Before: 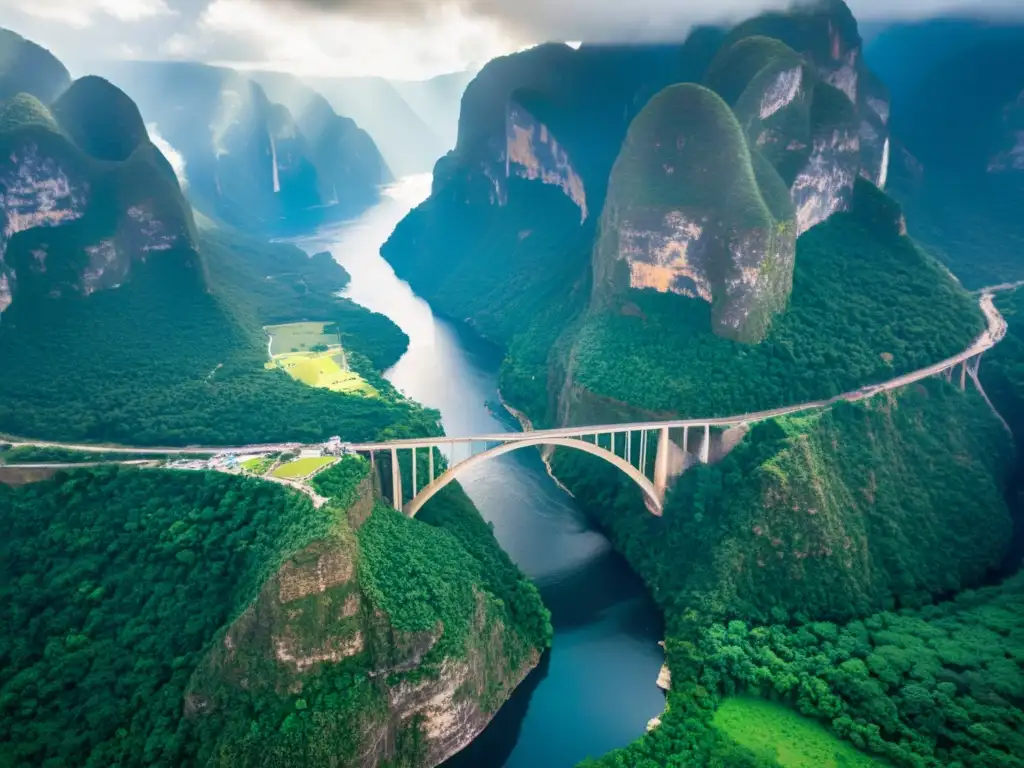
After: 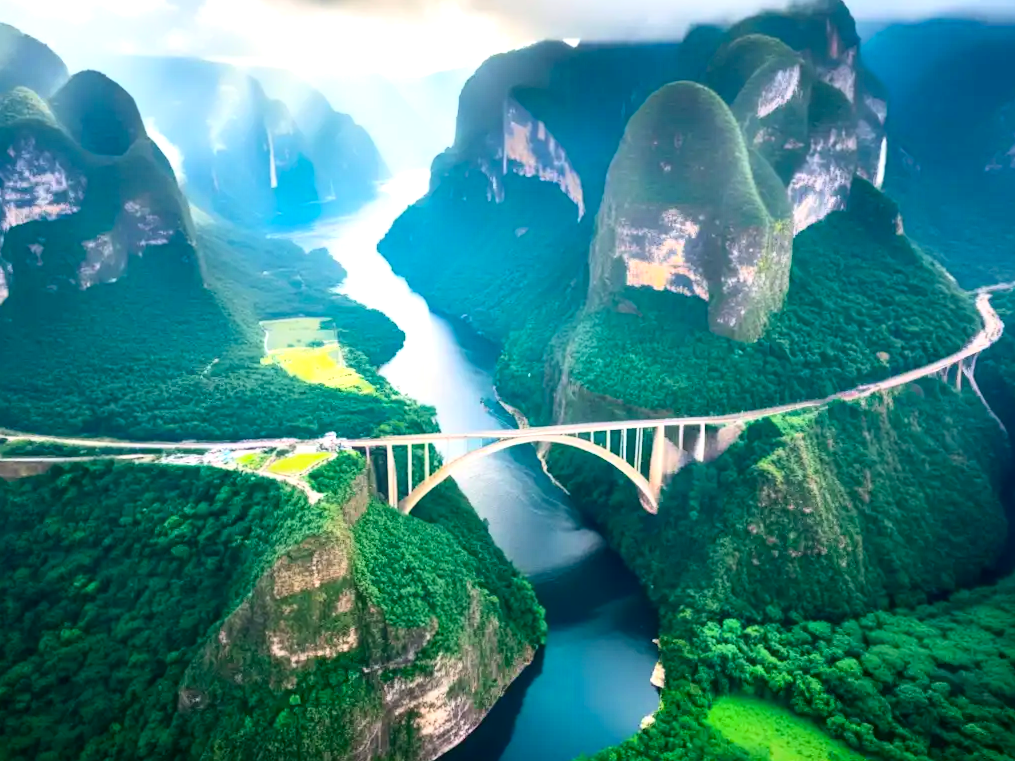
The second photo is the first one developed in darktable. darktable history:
crop and rotate: angle -0.365°
contrast brightness saturation: contrast 0.243, brightness 0.09
color balance rgb: perceptual saturation grading › global saturation 19.667%, perceptual brilliance grading › global brilliance 12.474%
